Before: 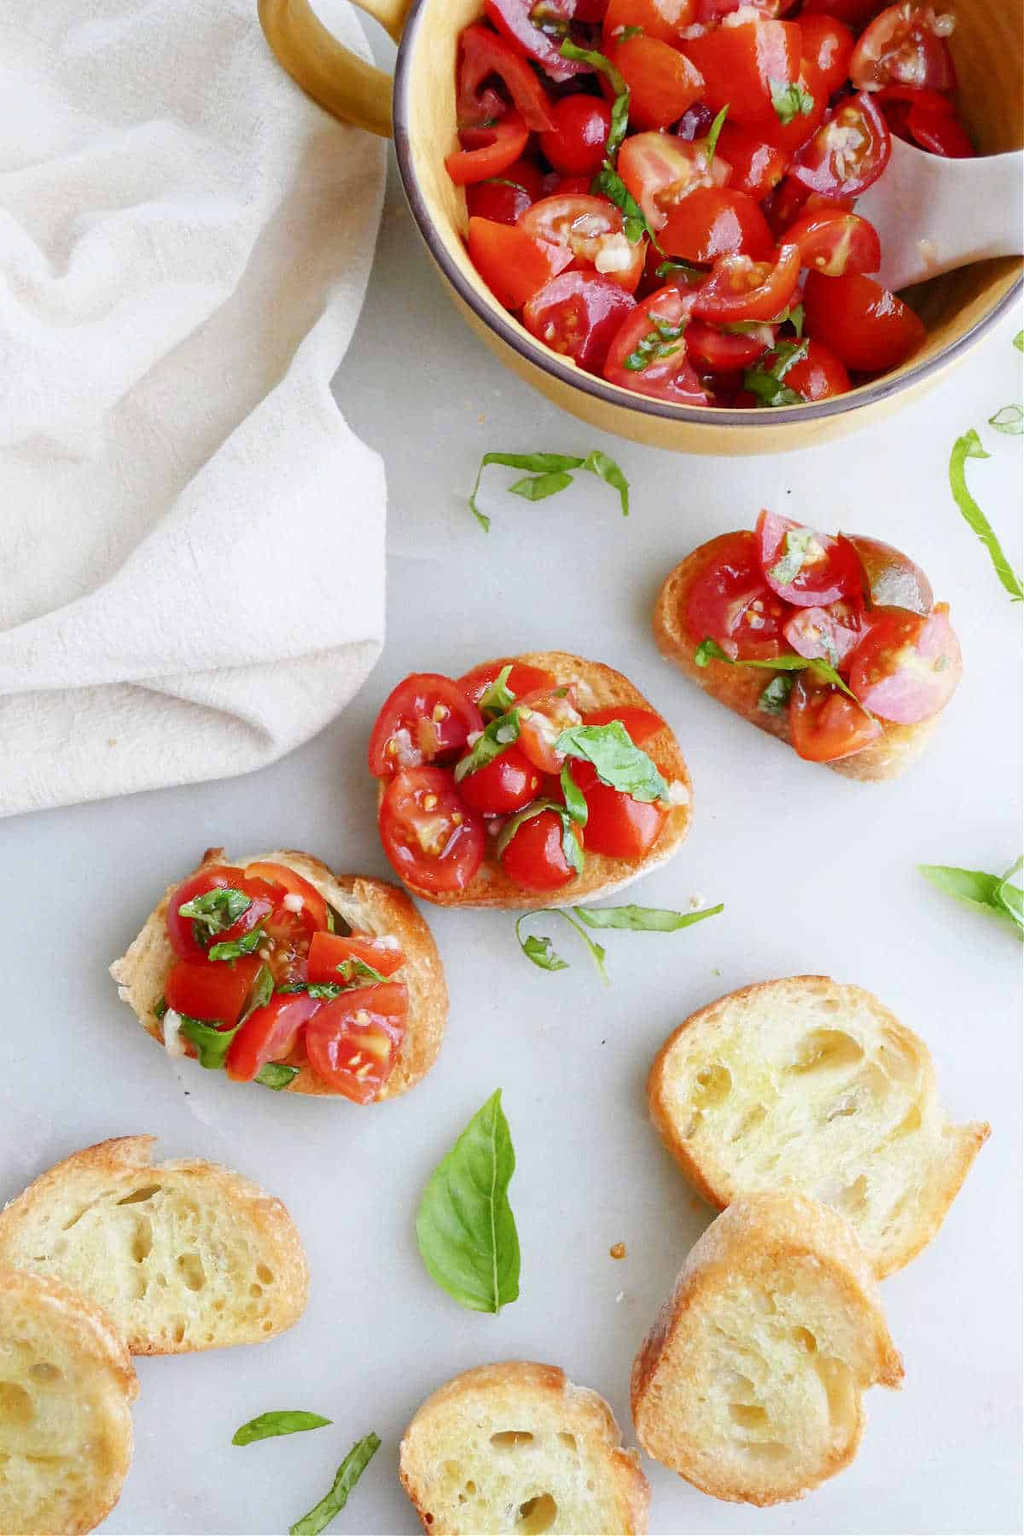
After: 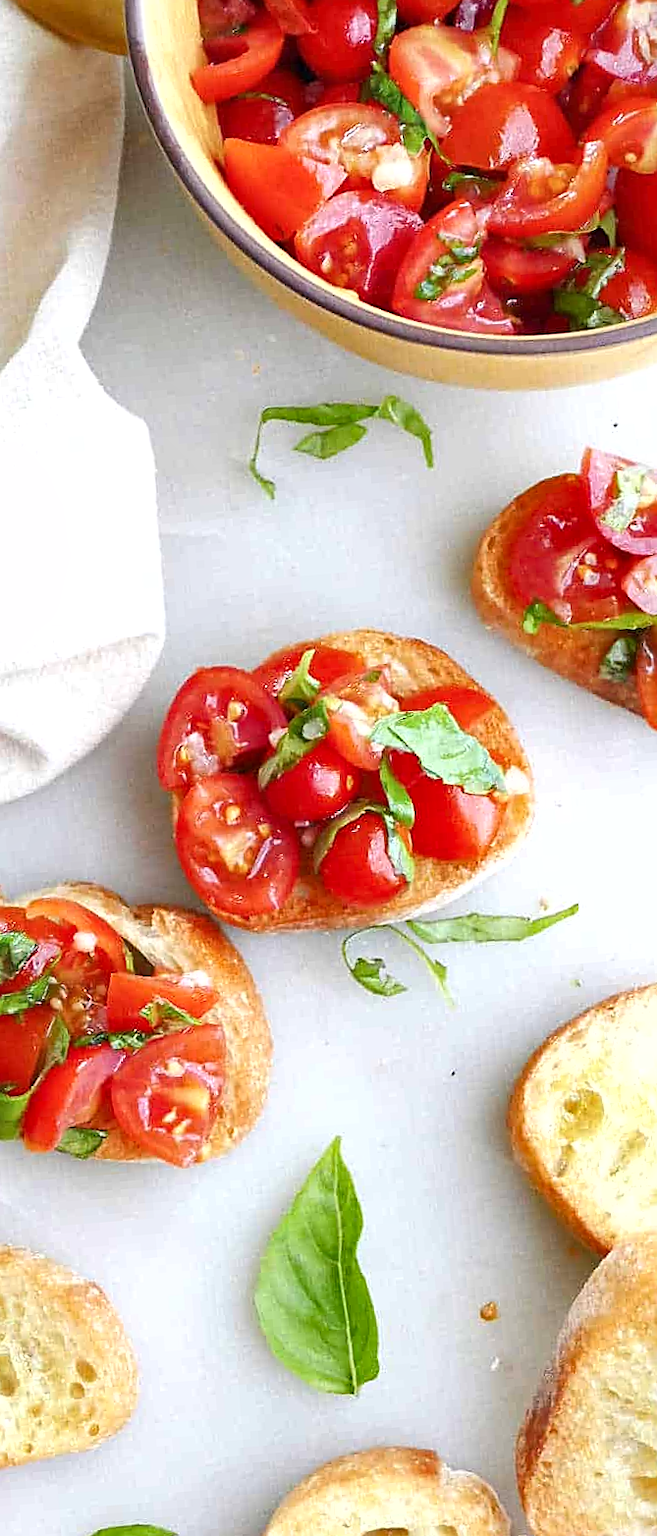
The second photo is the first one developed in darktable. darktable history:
rotate and perspective: rotation -4.57°, crop left 0.054, crop right 0.944, crop top 0.087, crop bottom 0.914
shadows and highlights: shadows 29.32, highlights -29.32, low approximation 0.01, soften with gaussian
sharpen: on, module defaults
local contrast: mode bilateral grid, contrast 20, coarseness 50, detail 102%, midtone range 0.2
contrast equalizer: y [[0.5 ×6], [0.5 ×6], [0.5, 0.5, 0.501, 0.545, 0.707, 0.863], [0 ×6], [0 ×6]]
exposure: black level correction 0, exposure 0.4 EV, compensate exposure bias true, compensate highlight preservation false
crop and rotate: left 22.516%, right 21.234%
tone equalizer: on, module defaults
